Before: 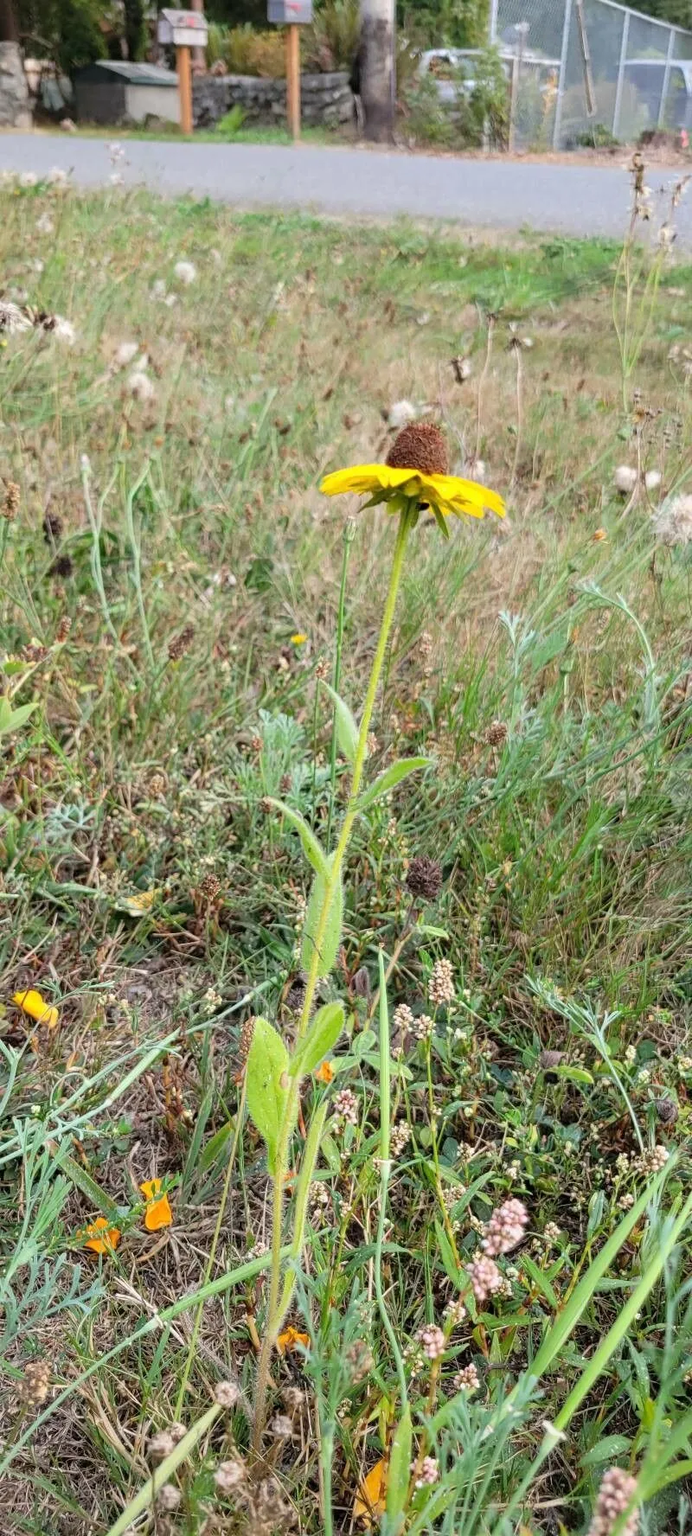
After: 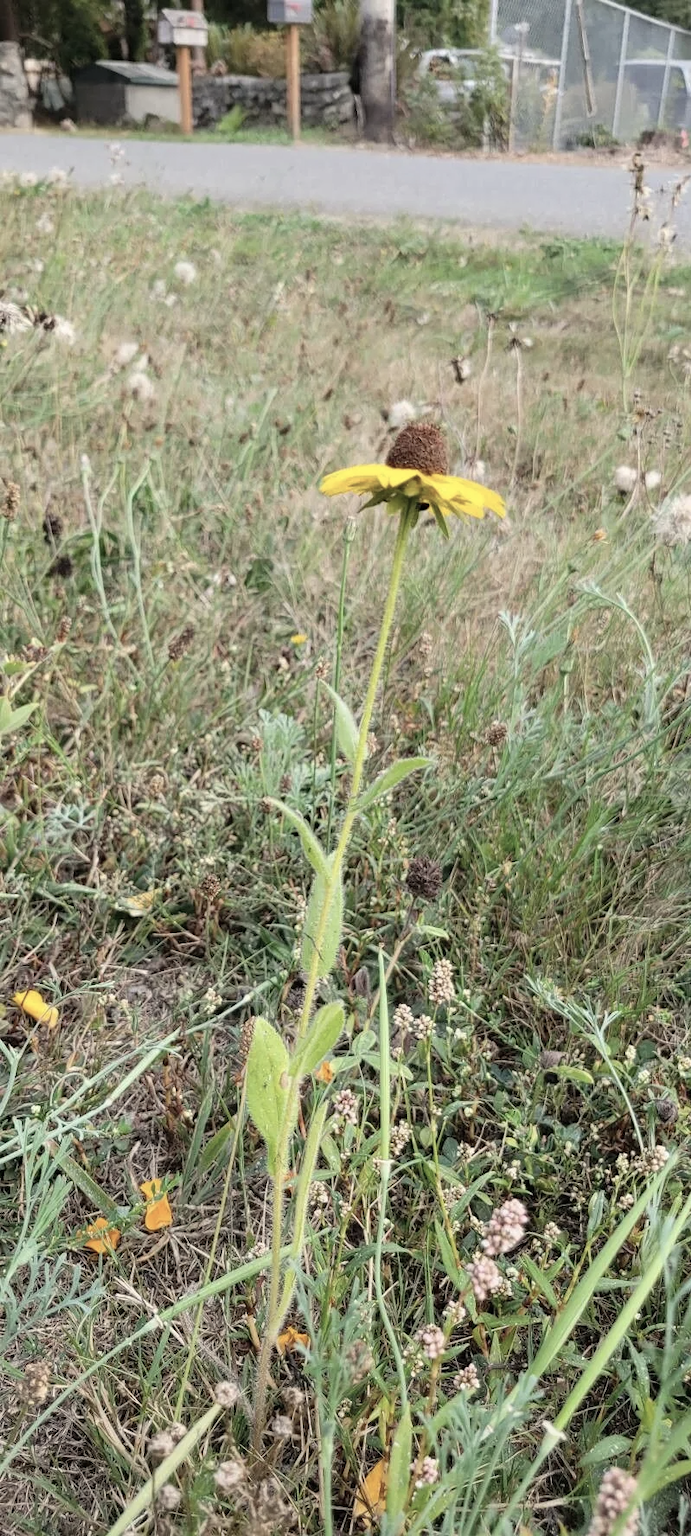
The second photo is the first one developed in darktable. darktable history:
color correction: highlights b* 3
contrast brightness saturation: contrast 0.1, saturation -0.36
local contrast: mode bilateral grid, contrast 100, coarseness 100, detail 94%, midtone range 0.2
